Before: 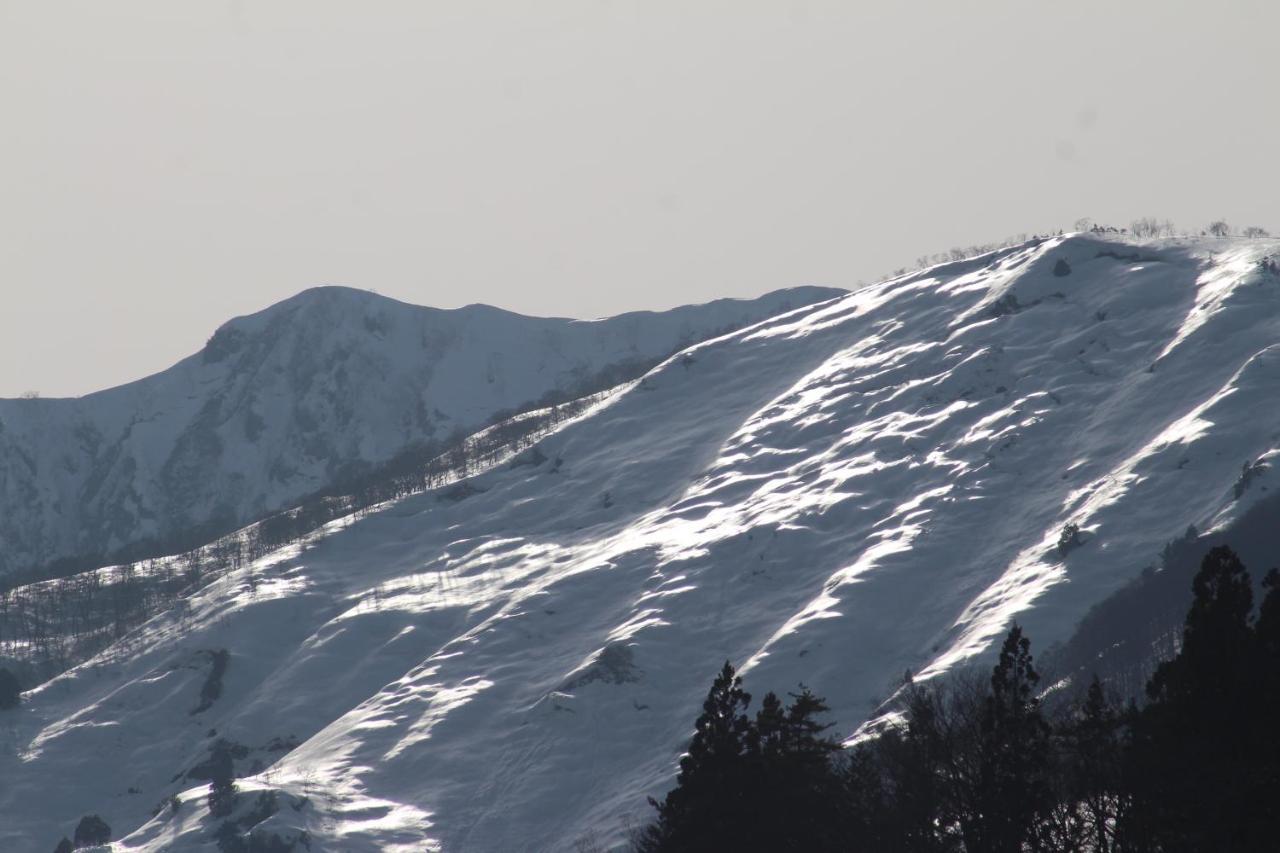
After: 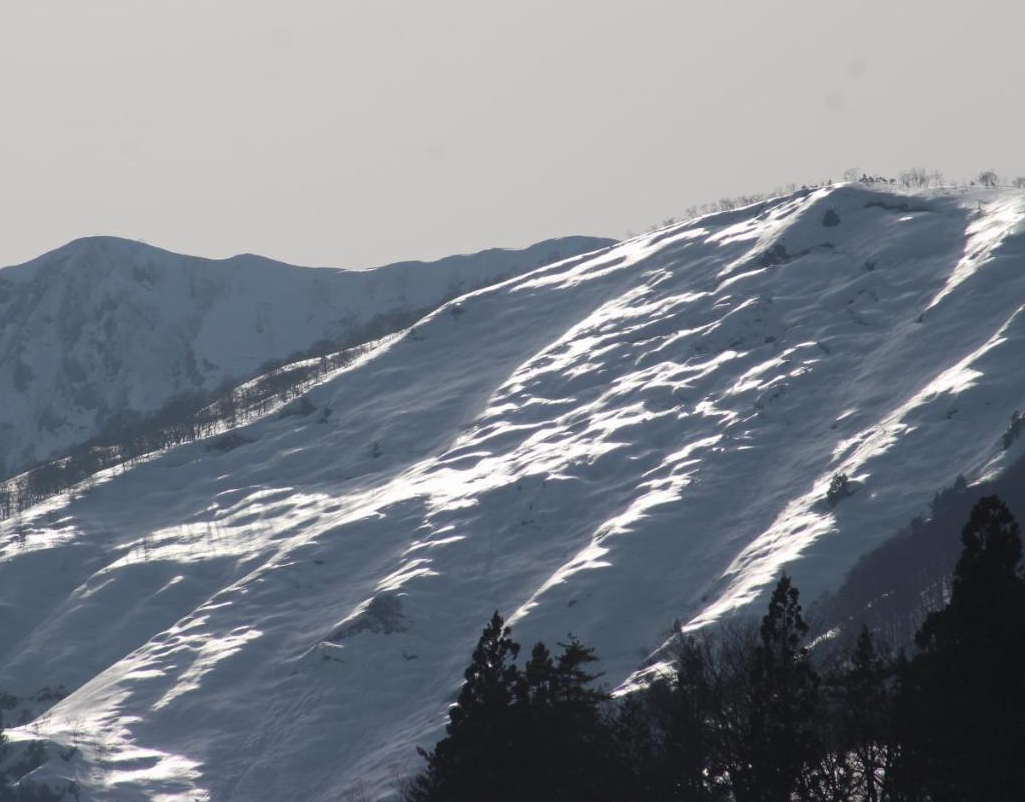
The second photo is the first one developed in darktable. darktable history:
crop and rotate: left 18.055%, top 5.97%, right 1.8%
tone equalizer: smoothing diameter 2.12%, edges refinement/feathering 19.65, mask exposure compensation -1.57 EV, filter diffusion 5
